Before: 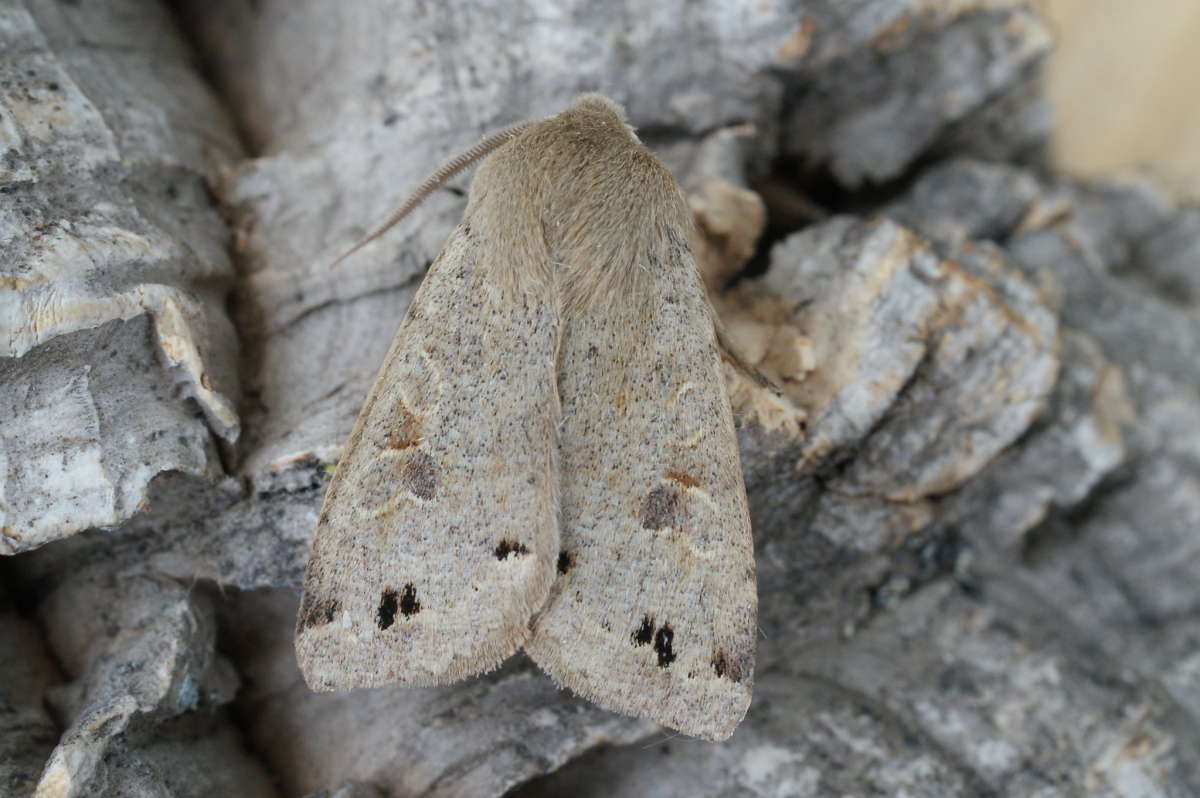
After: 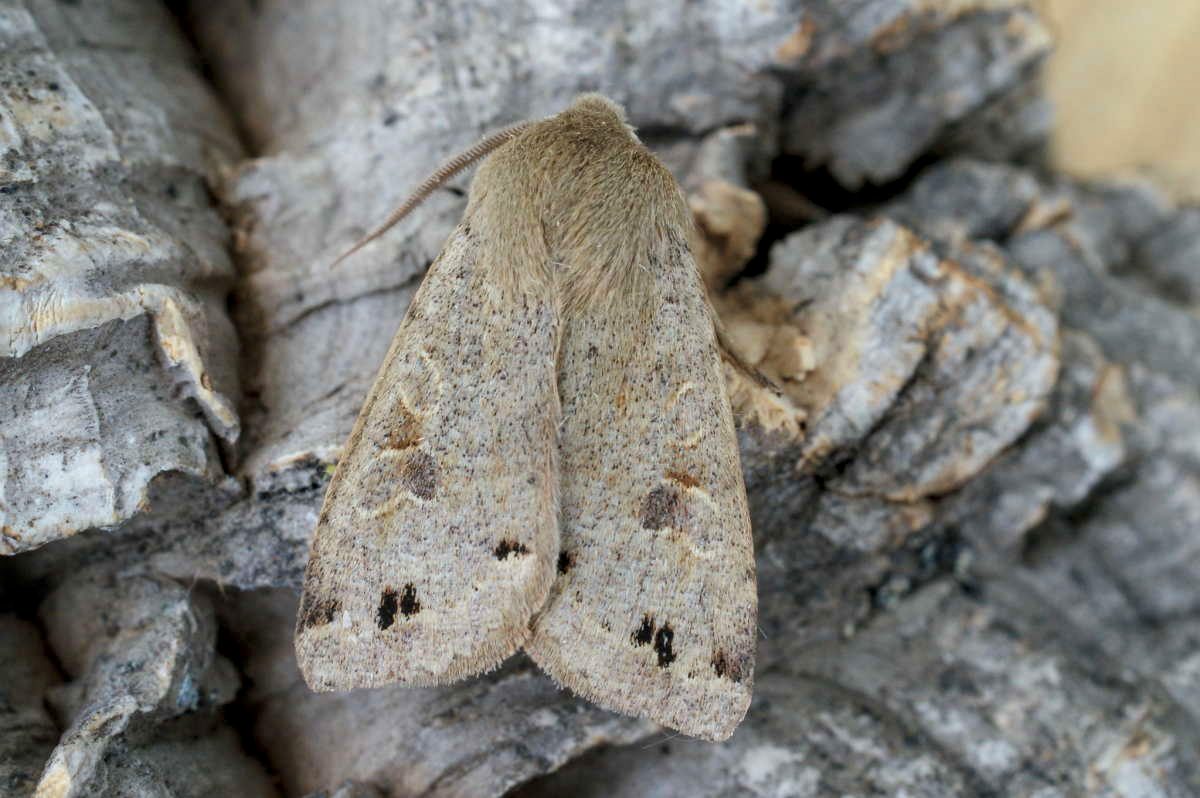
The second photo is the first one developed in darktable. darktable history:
local contrast: detail 130%
tone equalizer: edges refinement/feathering 500, mask exposure compensation -1.57 EV, preserve details no
velvia: strength 27.45%
